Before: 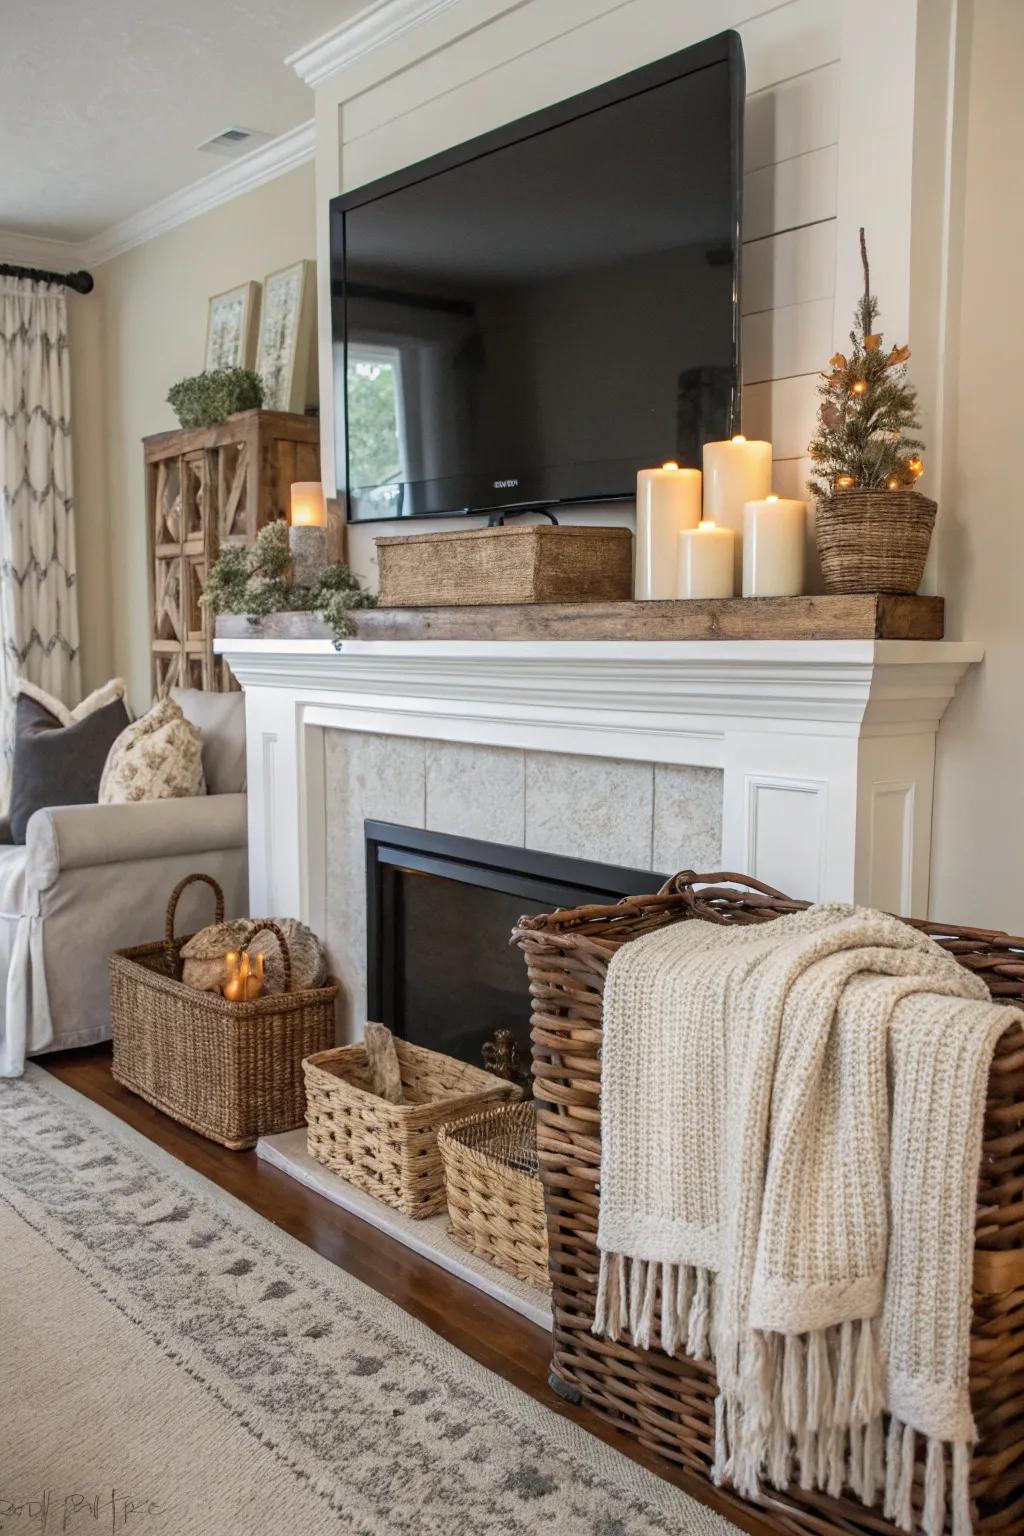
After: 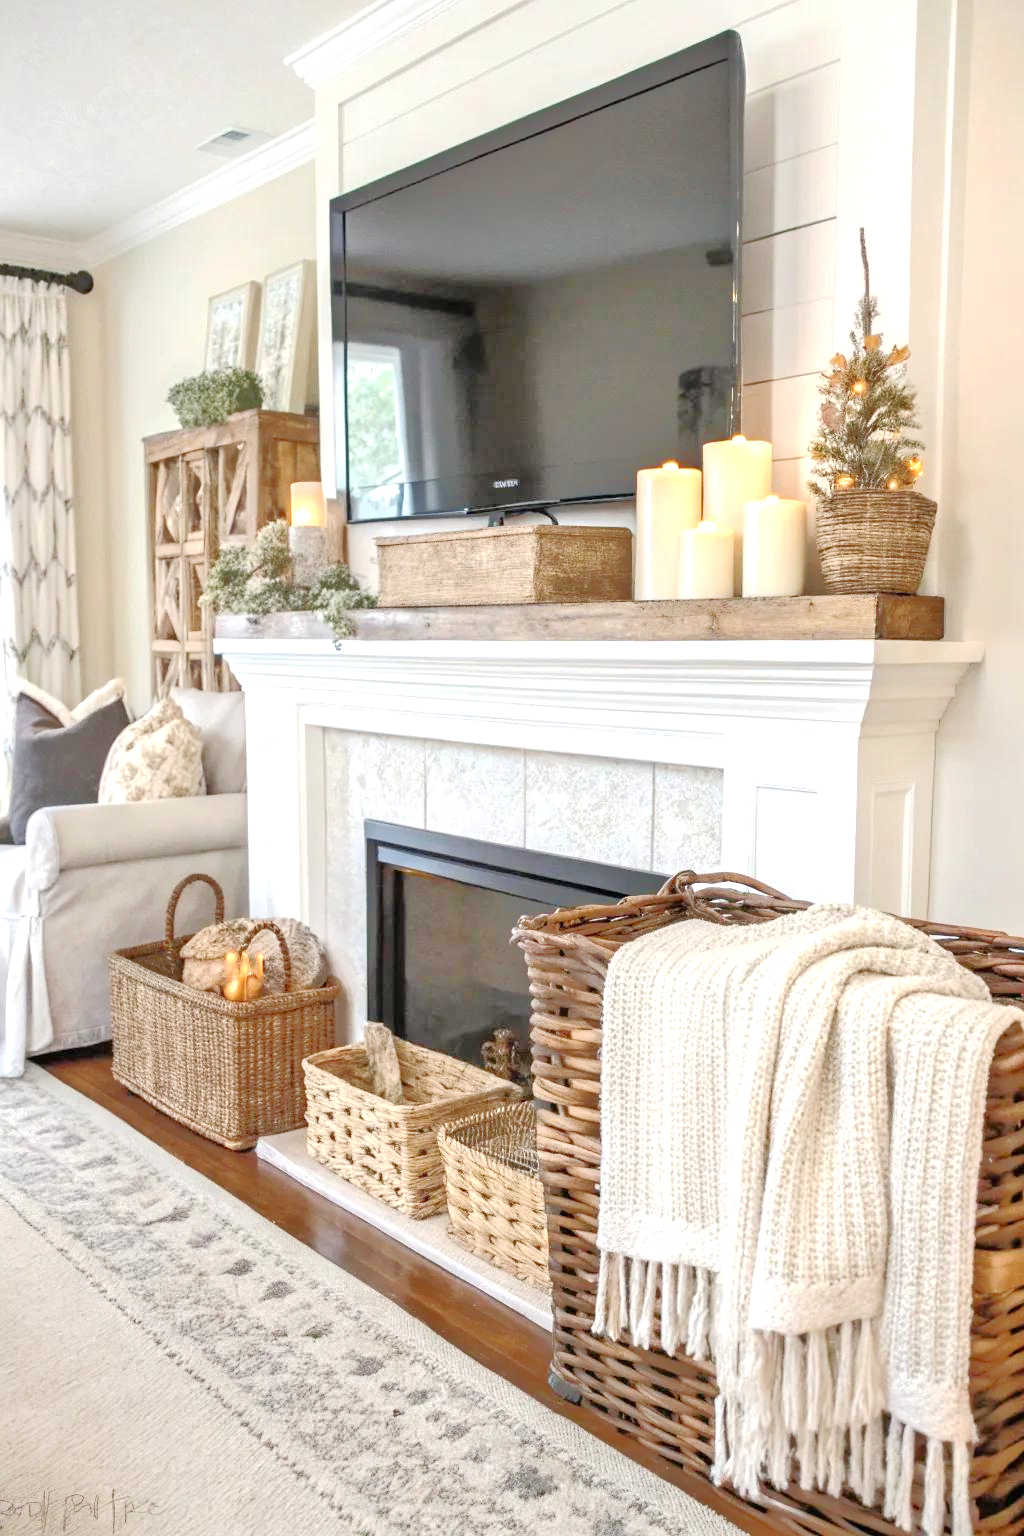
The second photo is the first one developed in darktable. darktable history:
tone equalizer: -8 EV -0.528 EV, -7 EV -0.319 EV, -6 EV -0.083 EV, -5 EV 0.413 EV, -4 EV 0.985 EV, -3 EV 0.791 EV, -2 EV -0.01 EV, -1 EV 0.14 EV, +0 EV -0.012 EV, smoothing 1
exposure: black level correction 0, exposure 0.9 EV, compensate highlight preservation false
base curve: curves: ch0 [(0, 0) (0.158, 0.273) (0.879, 0.895) (1, 1)], preserve colors none
